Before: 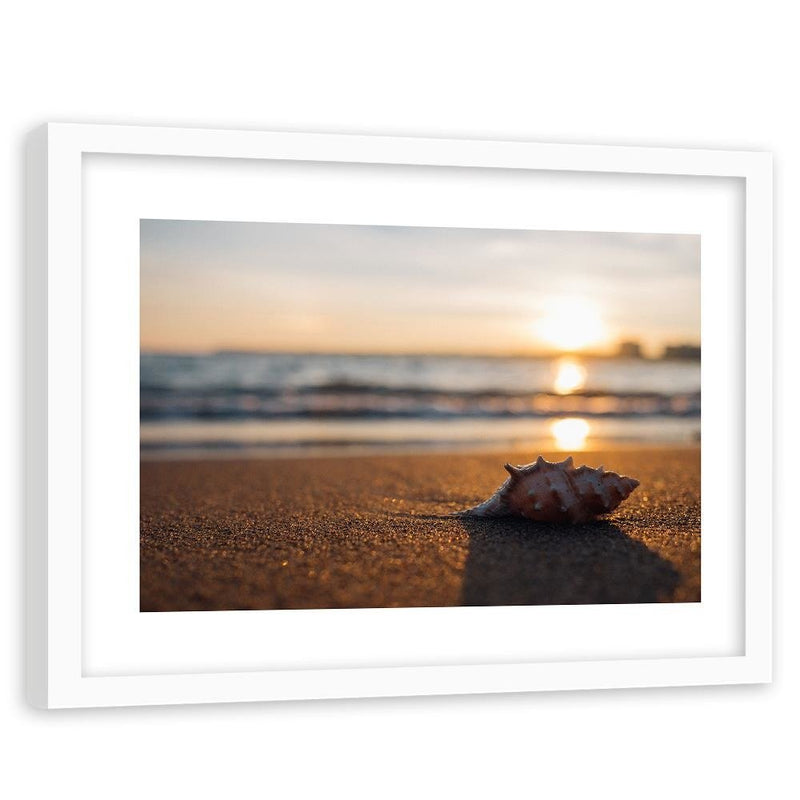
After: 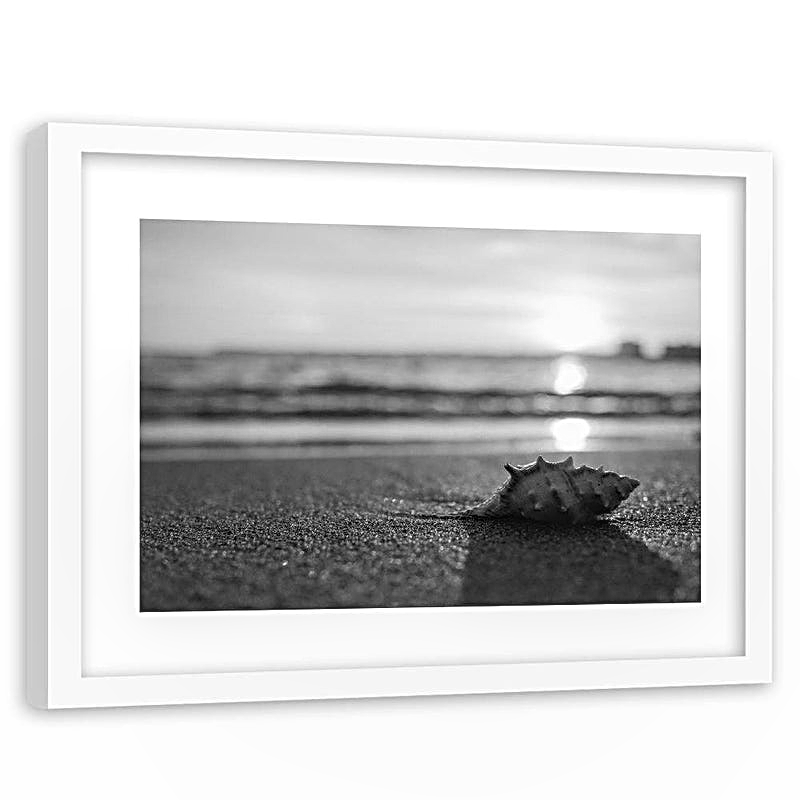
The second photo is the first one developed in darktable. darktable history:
local contrast: on, module defaults
contrast brightness saturation: saturation -1
color calibration: illuminant as shot in camera, x 0.379, y 0.396, temperature 4138.76 K
sharpen: radius 2.817, amount 0.715
